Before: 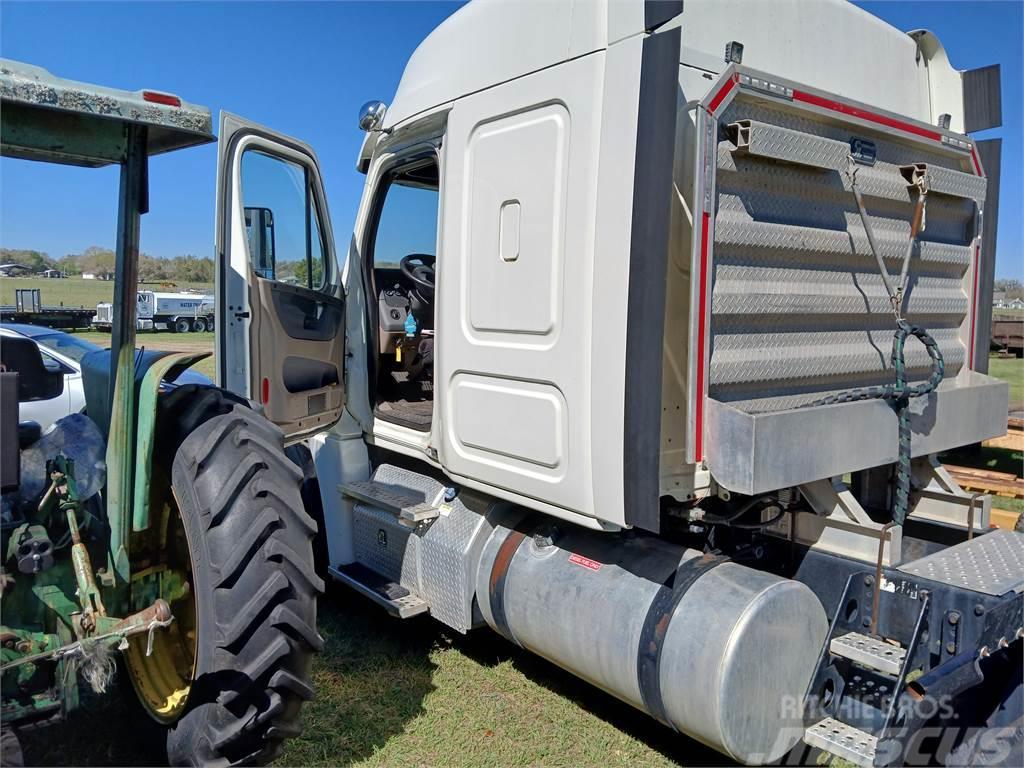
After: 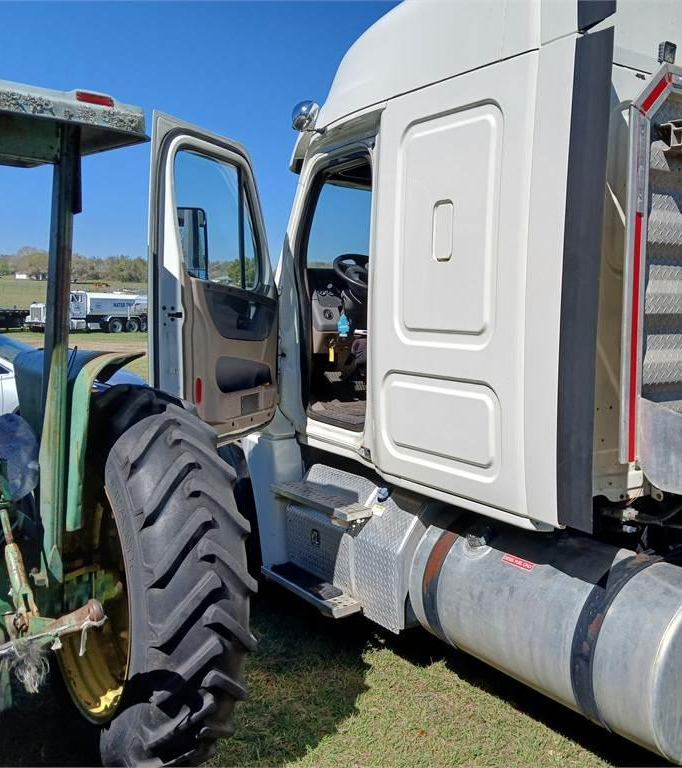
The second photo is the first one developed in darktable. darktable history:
shadows and highlights: shadows 30.86, highlights 0, soften with gaussian
crop and rotate: left 6.617%, right 26.717%
